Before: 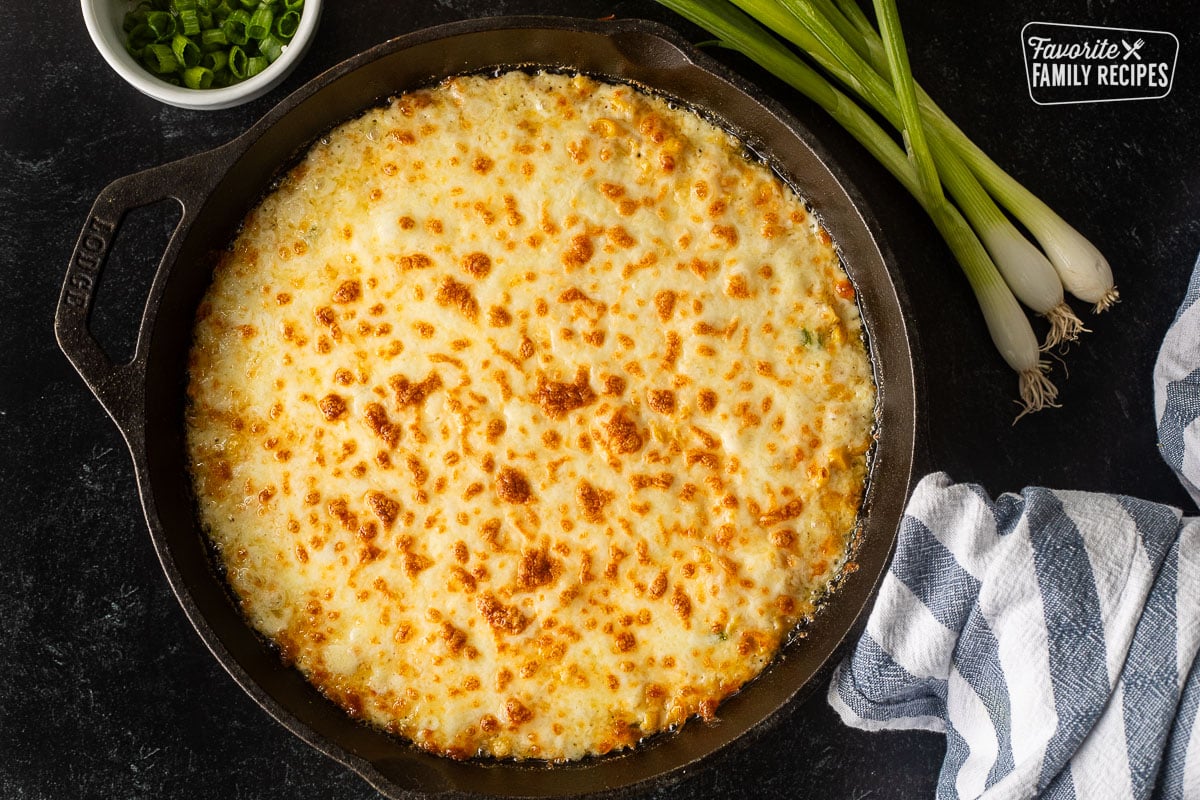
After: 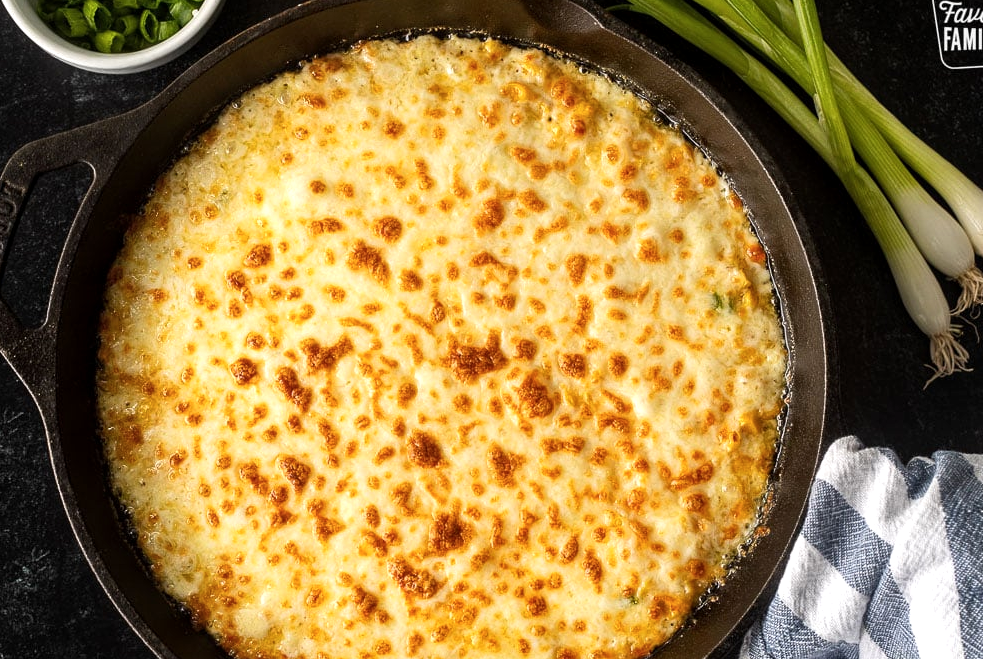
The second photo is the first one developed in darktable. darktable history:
local contrast: highlights 107%, shadows 99%, detail 119%, midtone range 0.2
crop and rotate: left 7.461%, top 4.576%, right 10.584%, bottom 12.963%
color balance rgb: highlights gain › luminance 14.816%, perceptual saturation grading › global saturation 0.475%
